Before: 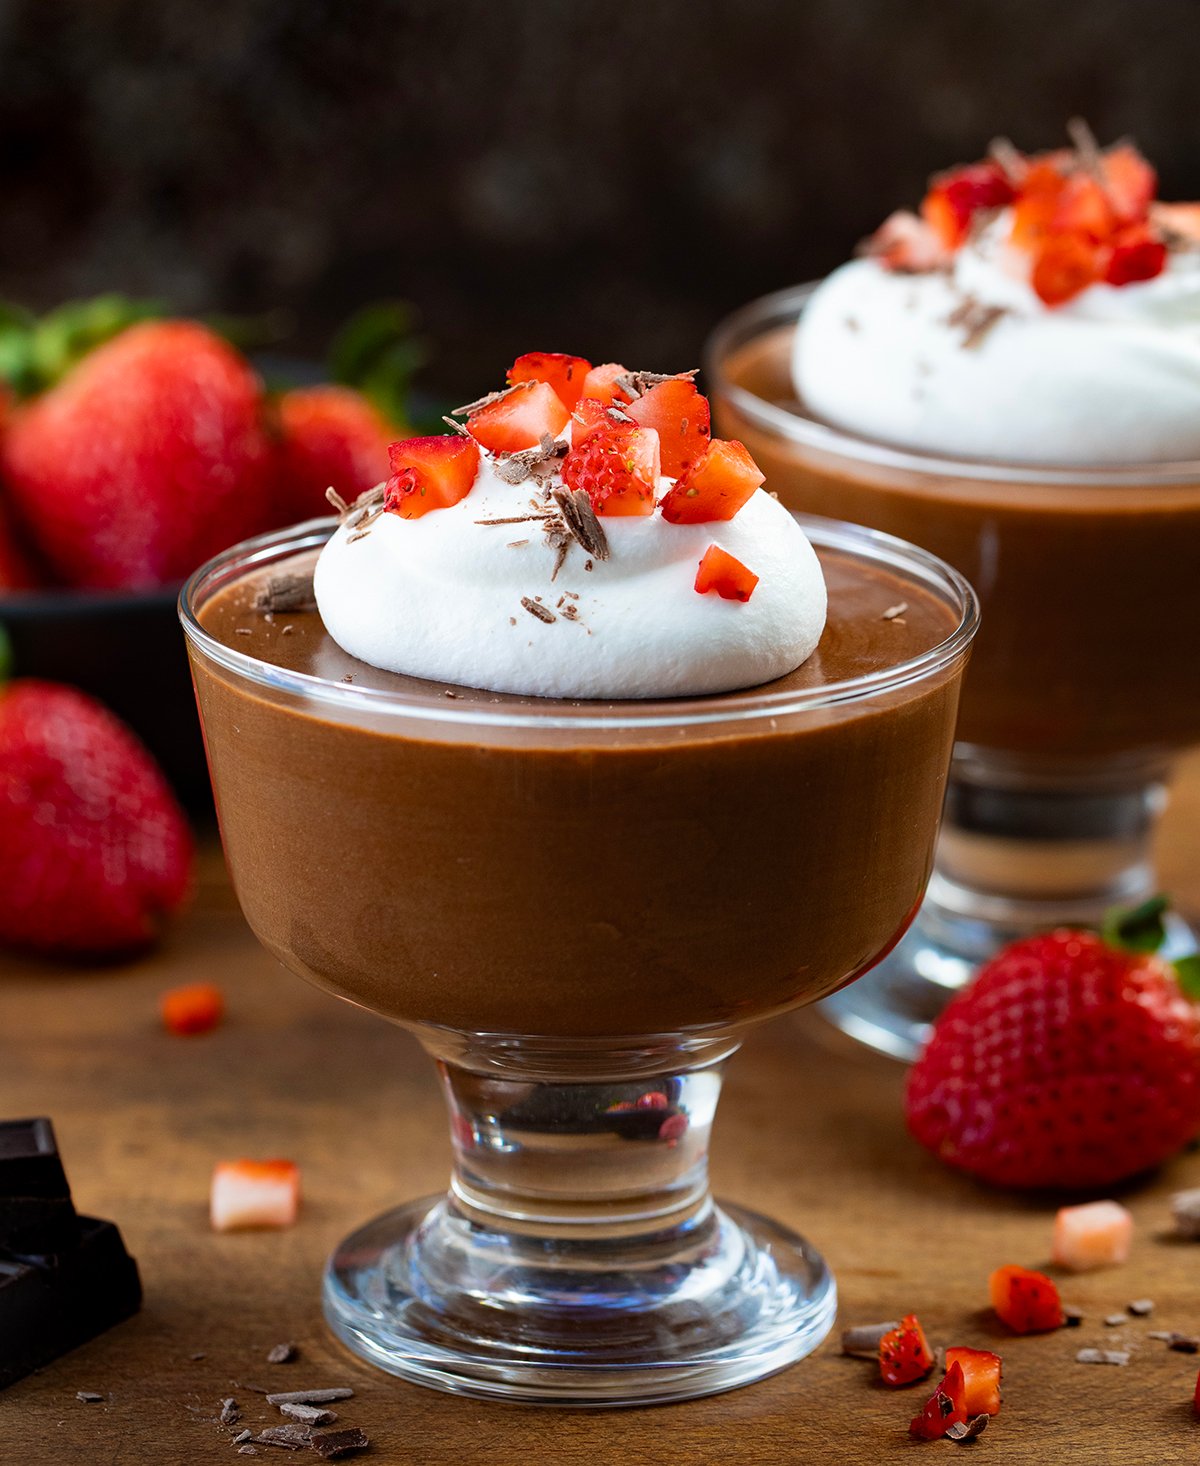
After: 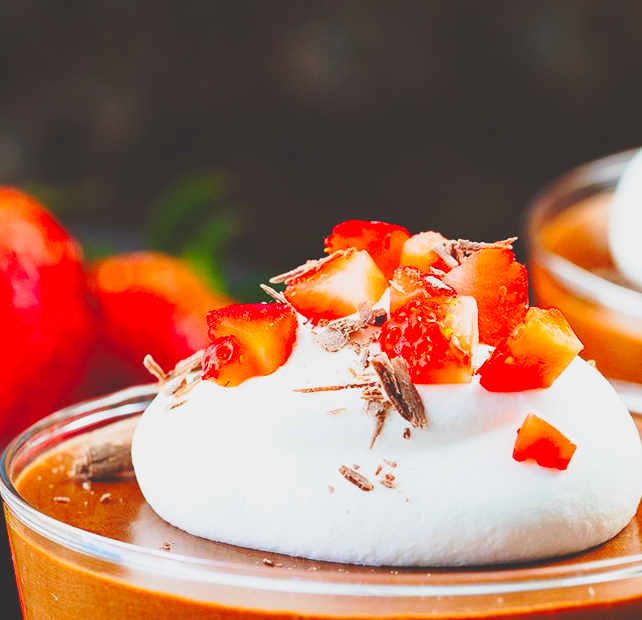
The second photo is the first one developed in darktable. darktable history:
crop: left 15.228%, top 9.042%, right 31.241%, bottom 48.615%
levels: levels [0, 0.435, 0.917]
contrast brightness saturation: contrast -0.283
base curve: curves: ch0 [(0, 0) (0.04, 0.03) (0.133, 0.232) (0.448, 0.748) (0.843, 0.968) (1, 1)], preserve colors none
